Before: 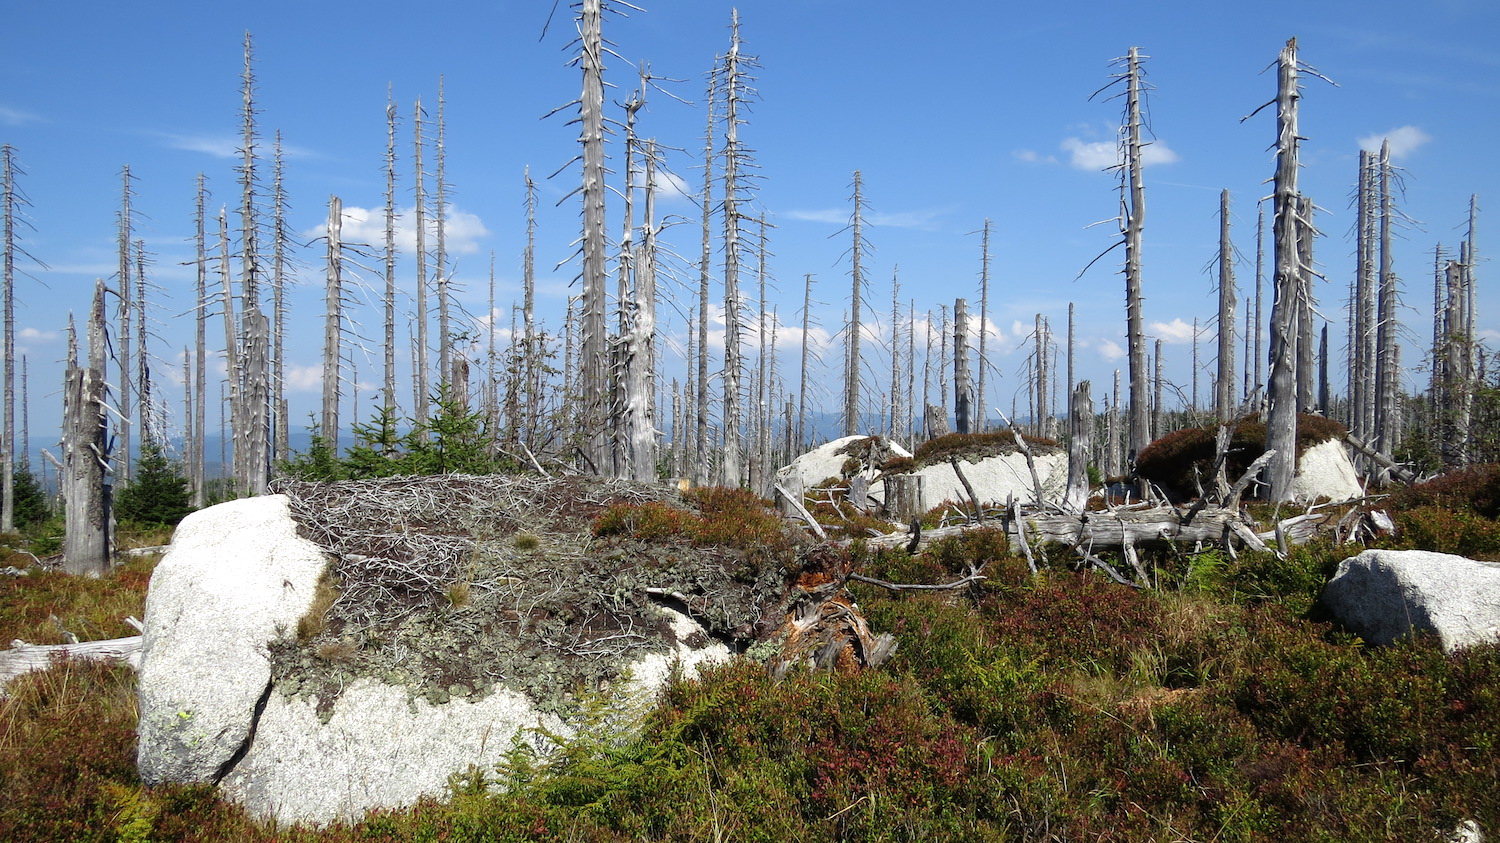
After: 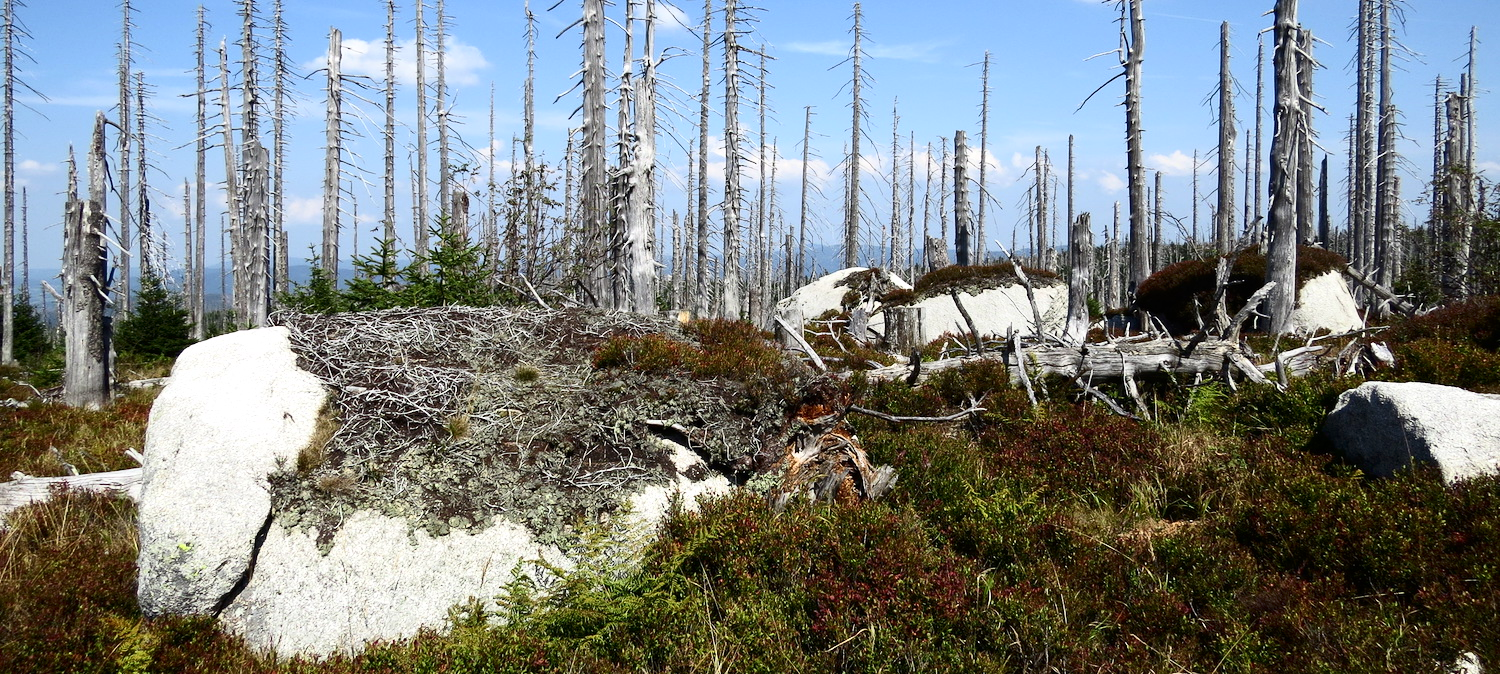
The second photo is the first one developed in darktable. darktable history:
crop and rotate: top 19.998%
contrast brightness saturation: contrast 0.28
